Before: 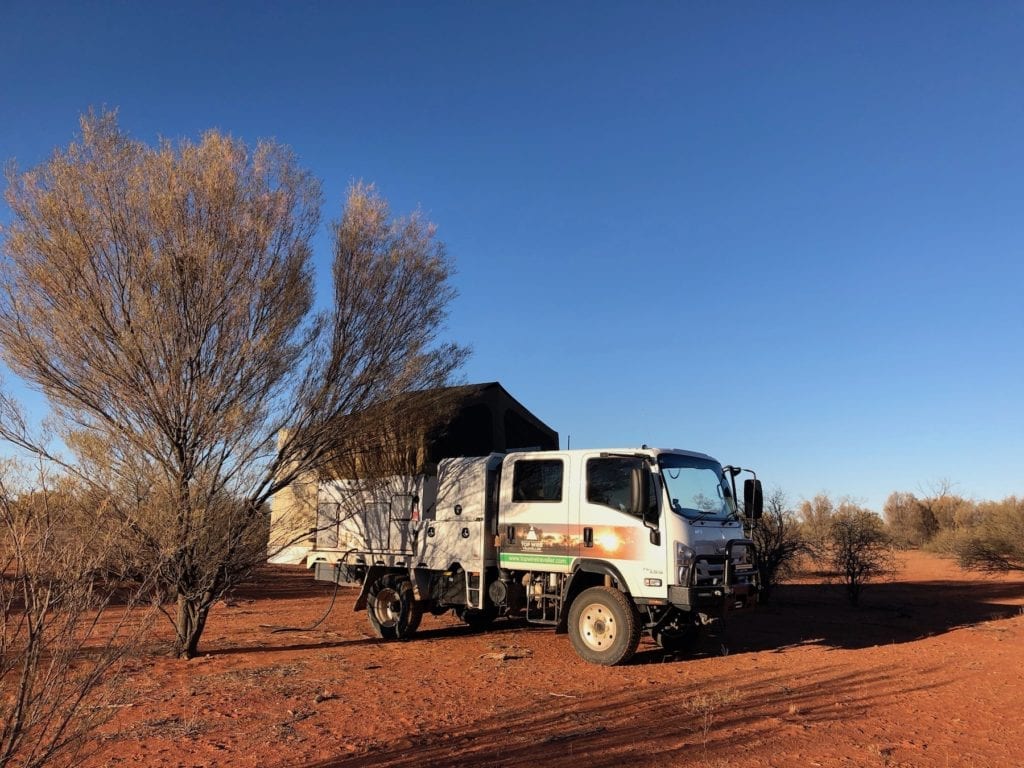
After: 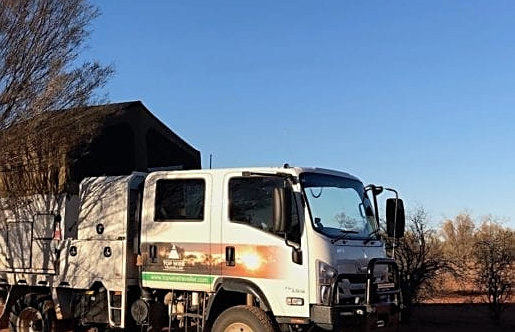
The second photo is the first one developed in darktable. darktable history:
sharpen: on, module defaults
crop: left 35.03%, top 36.625%, right 14.663%, bottom 20.057%
tone equalizer: on, module defaults
